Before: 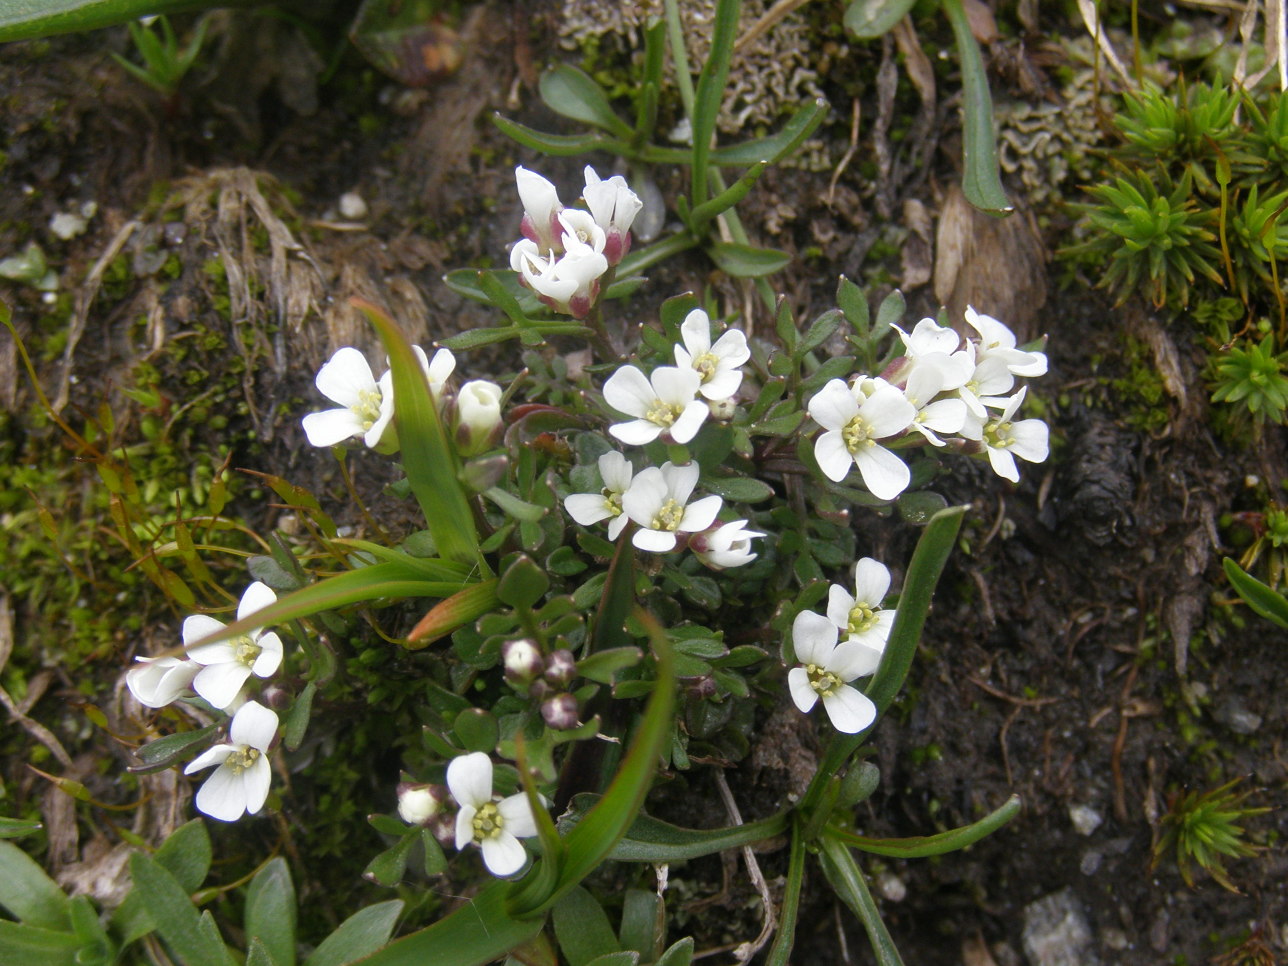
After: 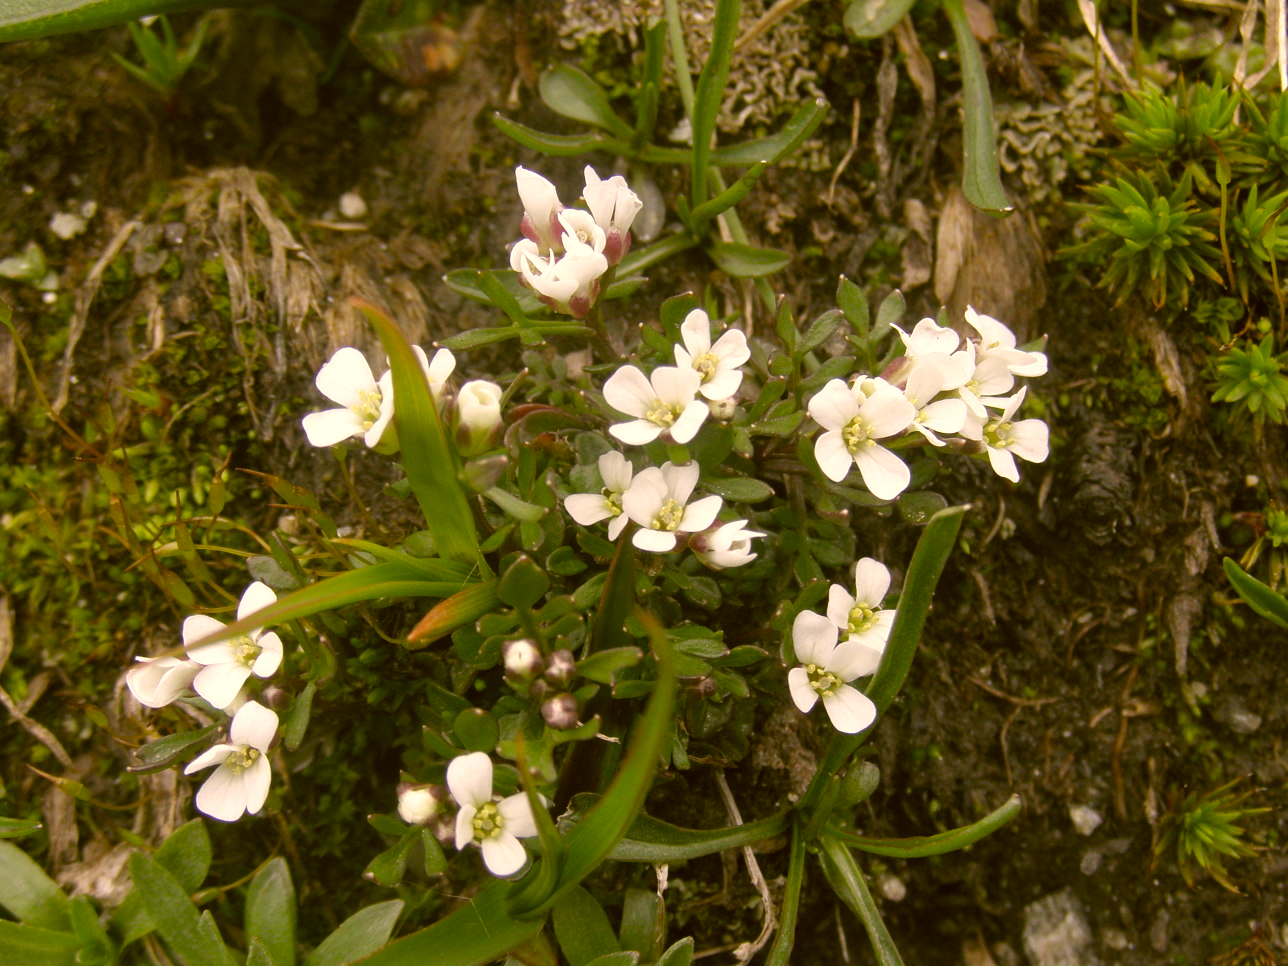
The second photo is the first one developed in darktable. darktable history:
shadows and highlights: radius 169.58, shadows 26.87, white point adjustment 3.28, highlights -68.42, soften with gaussian
color correction: highlights a* 8.54, highlights b* 15.18, shadows a* -0.498, shadows b* 25.9
